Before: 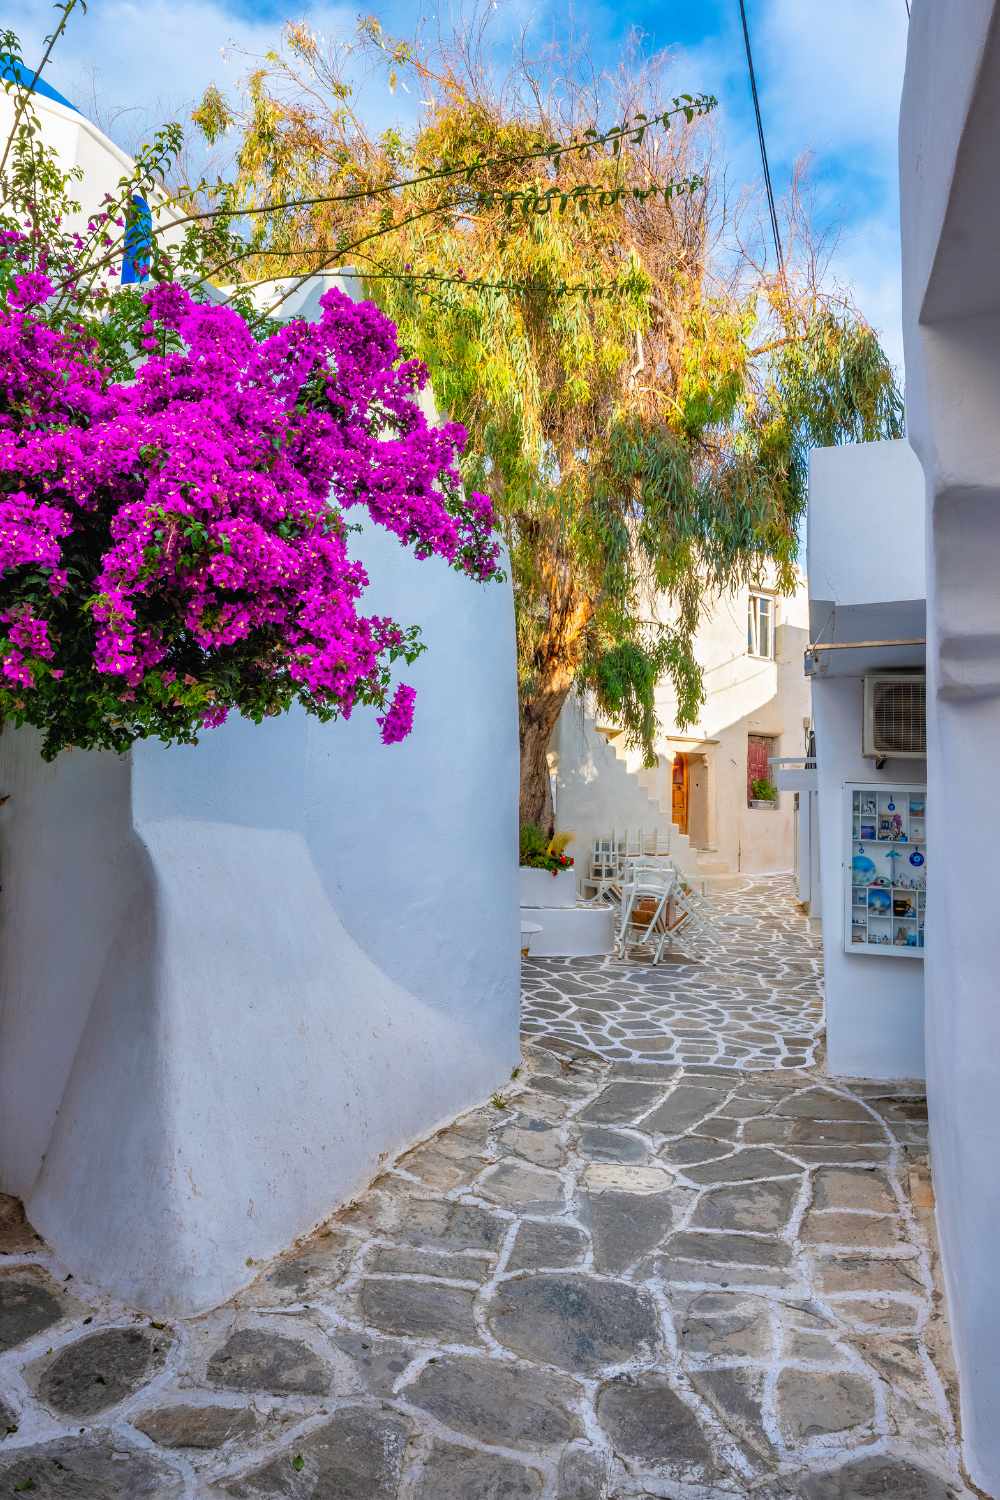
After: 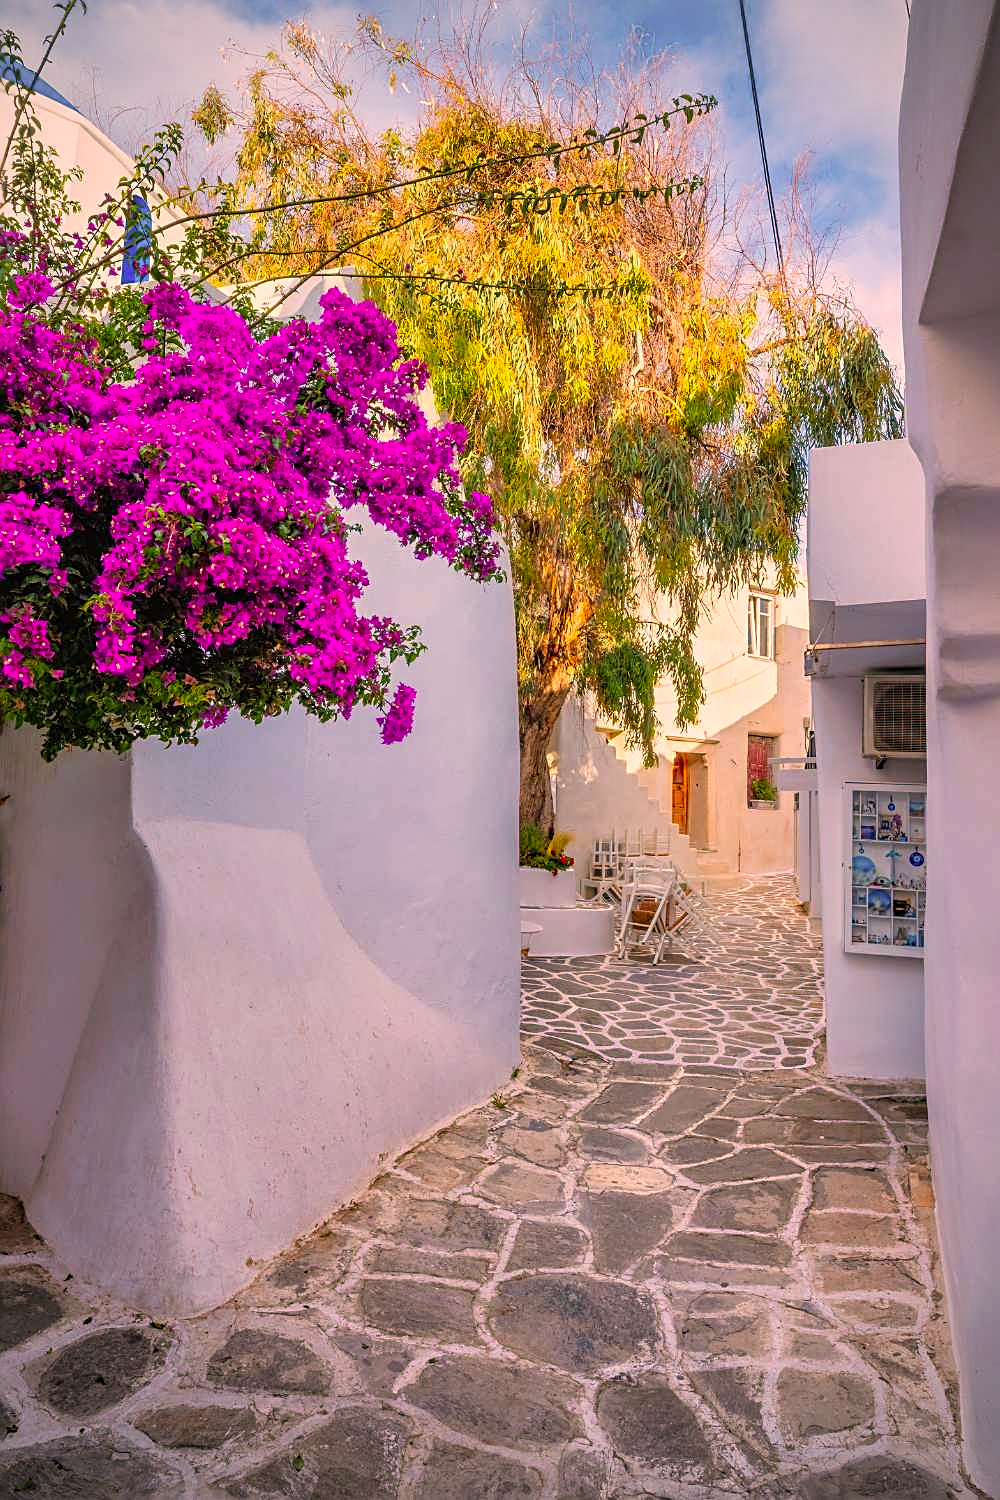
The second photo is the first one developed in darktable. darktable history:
vignetting: on, module defaults
color correction: highlights a* 20.62, highlights b* 19.26
sharpen: on, module defaults
